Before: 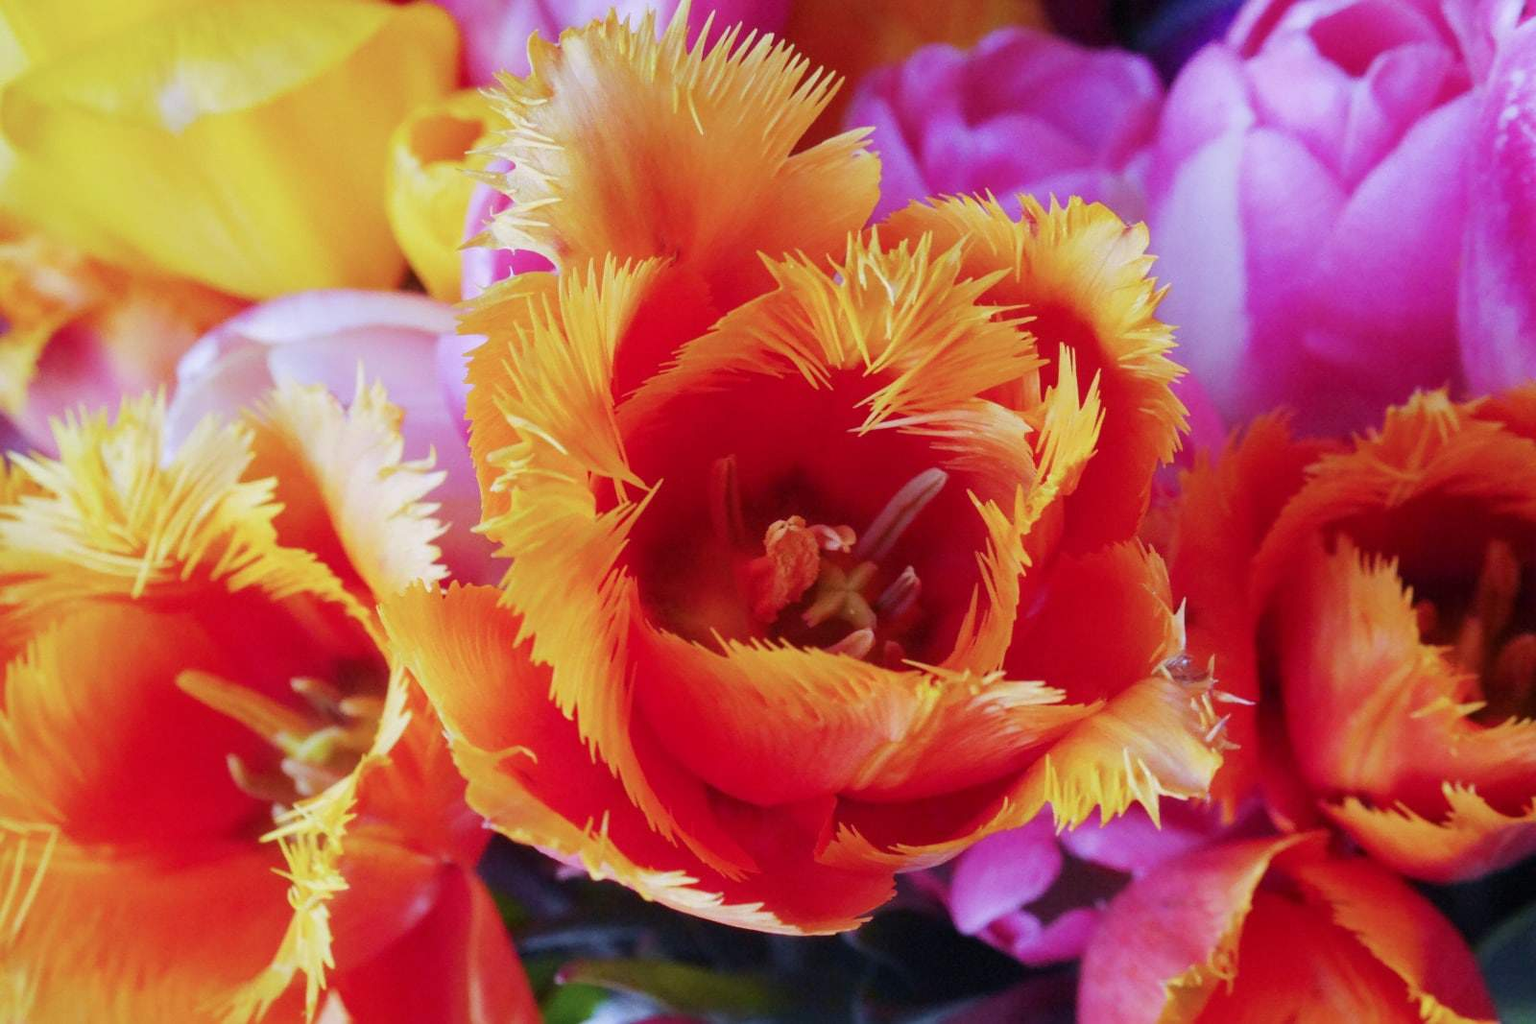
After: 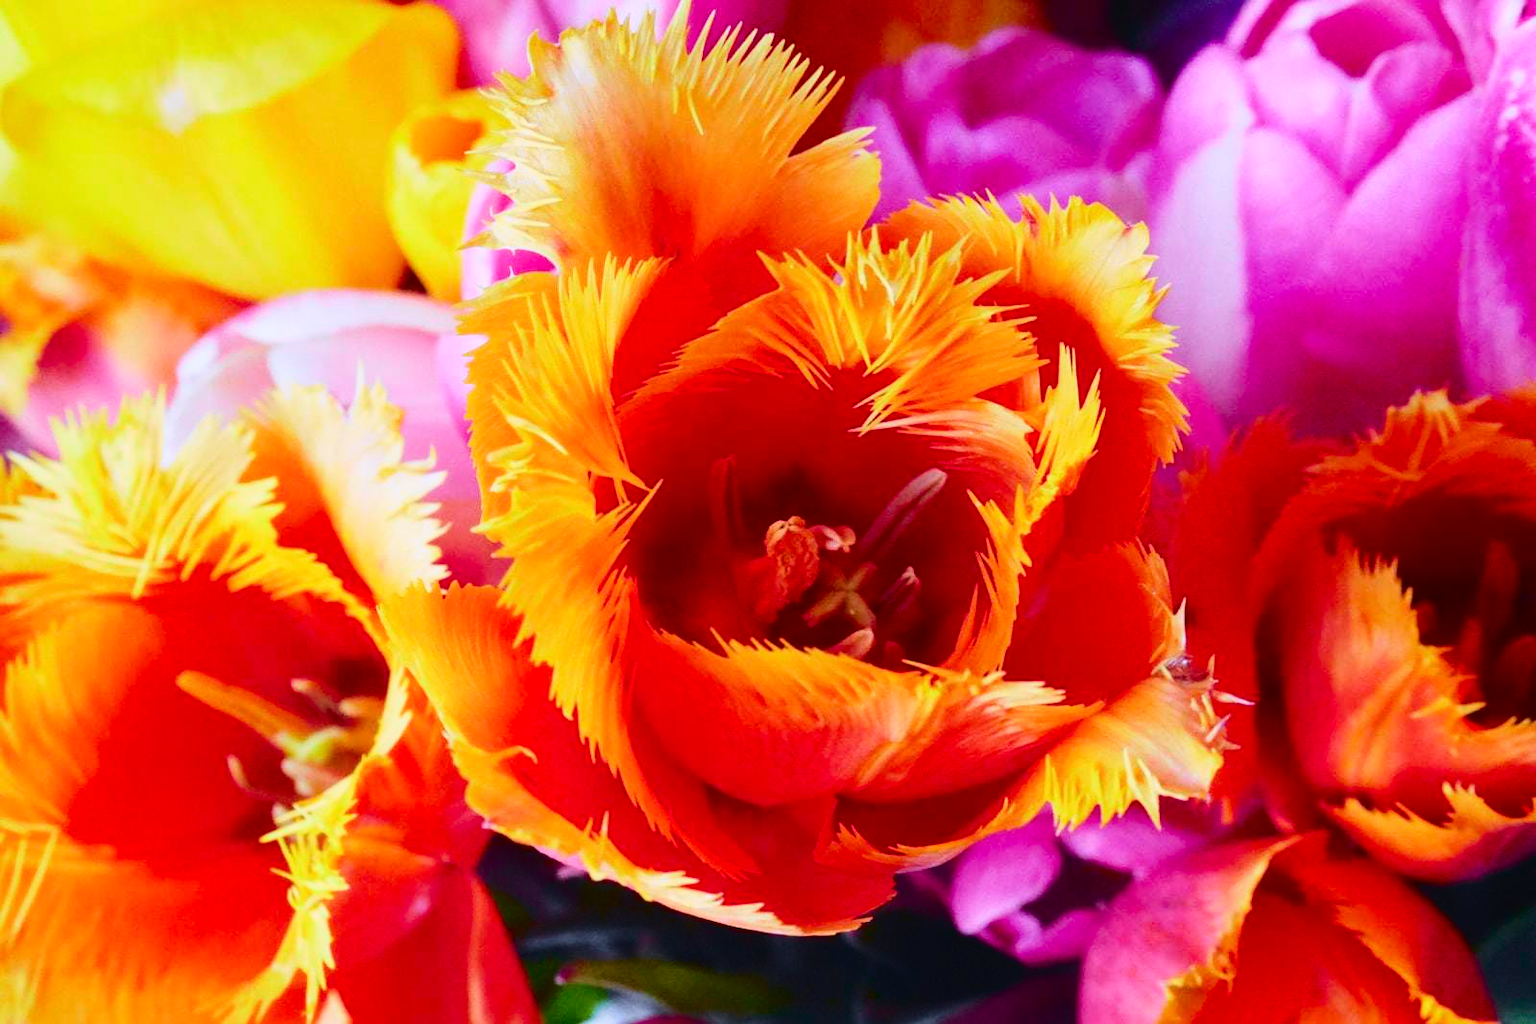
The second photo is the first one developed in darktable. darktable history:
tone curve: curves: ch0 [(0, 0.023) (0.132, 0.075) (0.251, 0.186) (0.441, 0.476) (0.662, 0.757) (0.849, 0.927) (1, 0.99)]; ch1 [(0, 0) (0.447, 0.411) (0.483, 0.469) (0.498, 0.496) (0.518, 0.514) (0.561, 0.59) (0.606, 0.659) (0.657, 0.725) (0.869, 0.916) (1, 1)]; ch2 [(0, 0) (0.307, 0.315) (0.425, 0.438) (0.483, 0.477) (0.503, 0.503) (0.526, 0.553) (0.552, 0.601) (0.615, 0.669) (0.703, 0.797) (0.985, 0.966)], color space Lab, independent channels
